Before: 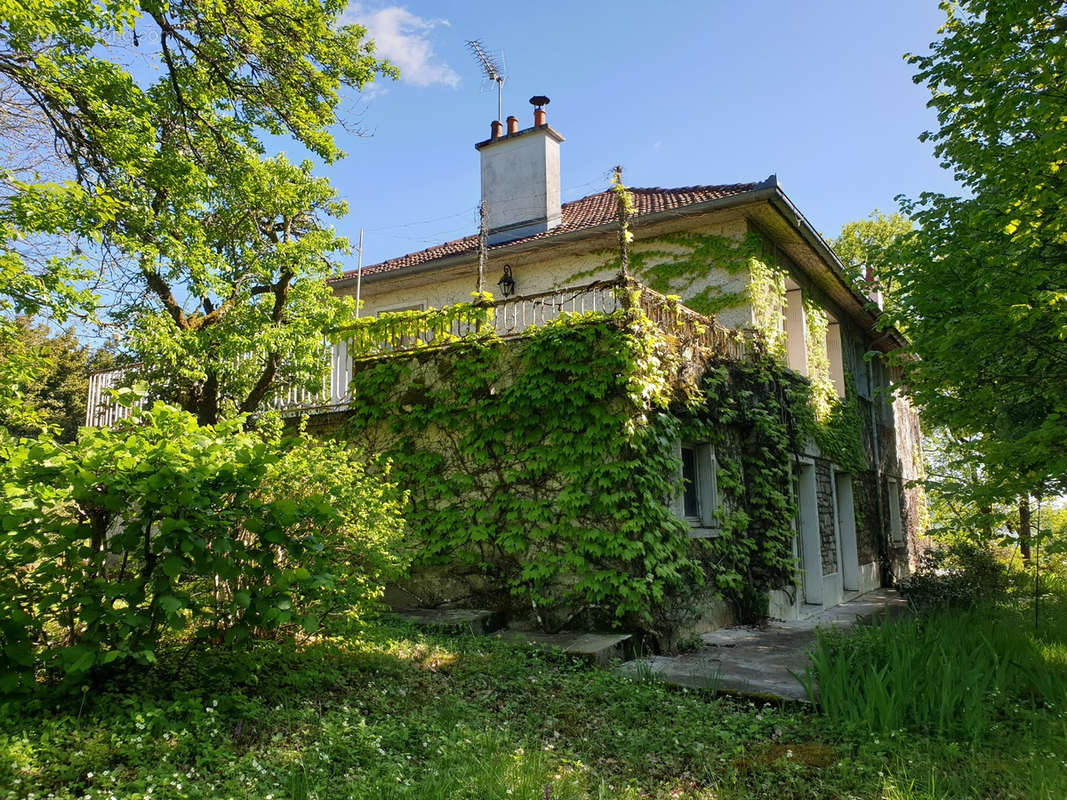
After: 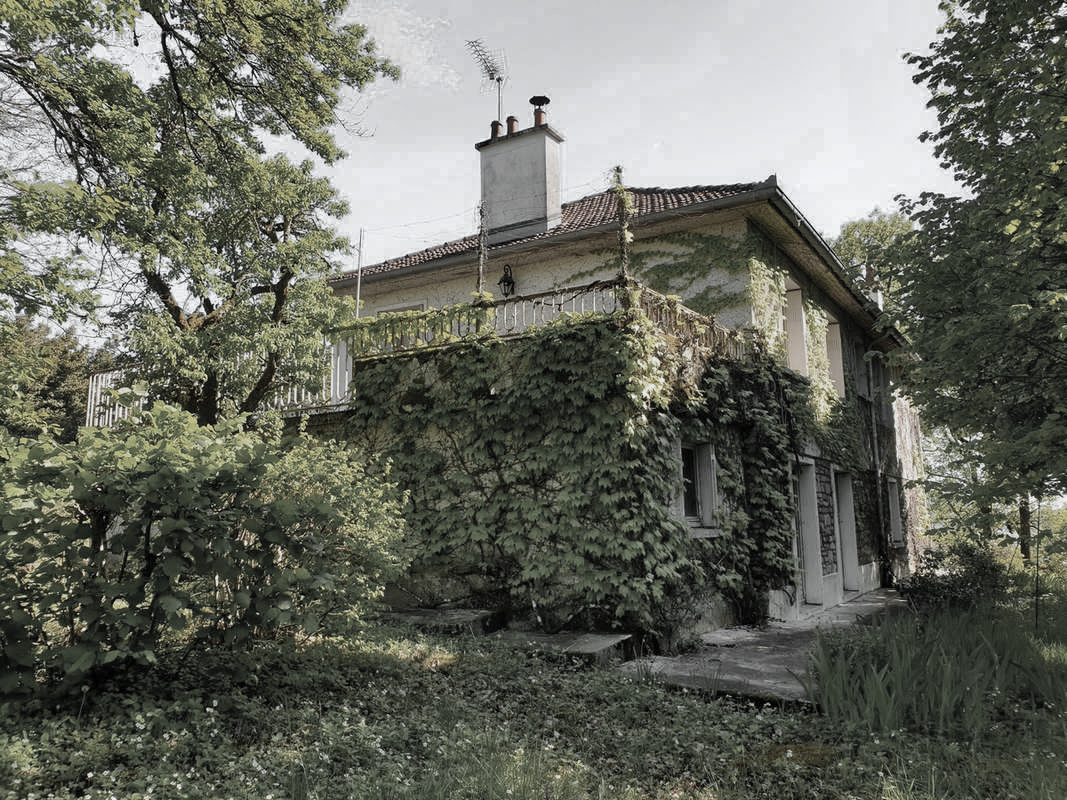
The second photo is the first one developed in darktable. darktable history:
color zones: curves: ch0 [(0, 0.613) (0.01, 0.613) (0.245, 0.448) (0.498, 0.529) (0.642, 0.665) (0.879, 0.777) (0.99, 0.613)]; ch1 [(0, 0.035) (0.121, 0.189) (0.259, 0.197) (0.415, 0.061) (0.589, 0.022) (0.732, 0.022) (0.857, 0.026) (0.991, 0.053)]
shadows and highlights: shadows 47.51, highlights -42, soften with gaussian
exposure: exposure -0.256 EV, compensate highlight preservation false
